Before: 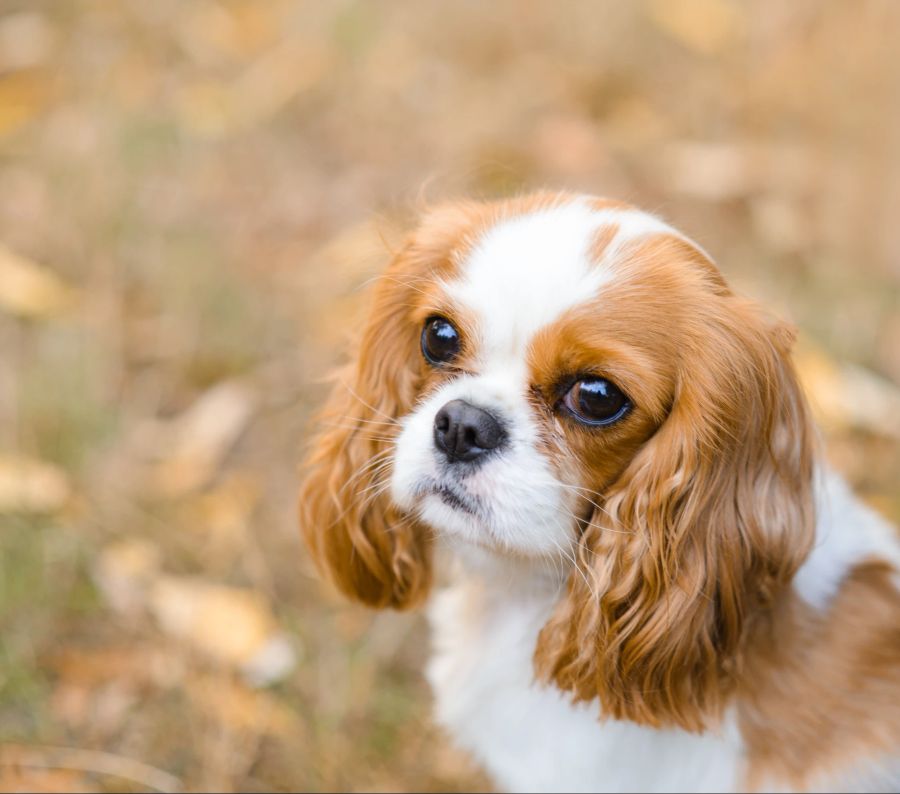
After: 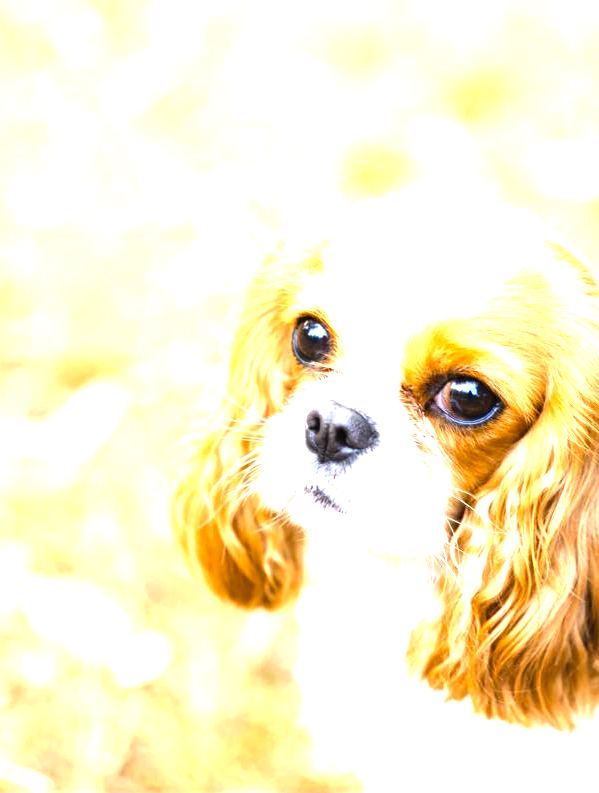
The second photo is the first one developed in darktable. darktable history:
crop and rotate: left 14.385%, right 18.948%
levels: levels [0, 0.281, 0.562]
